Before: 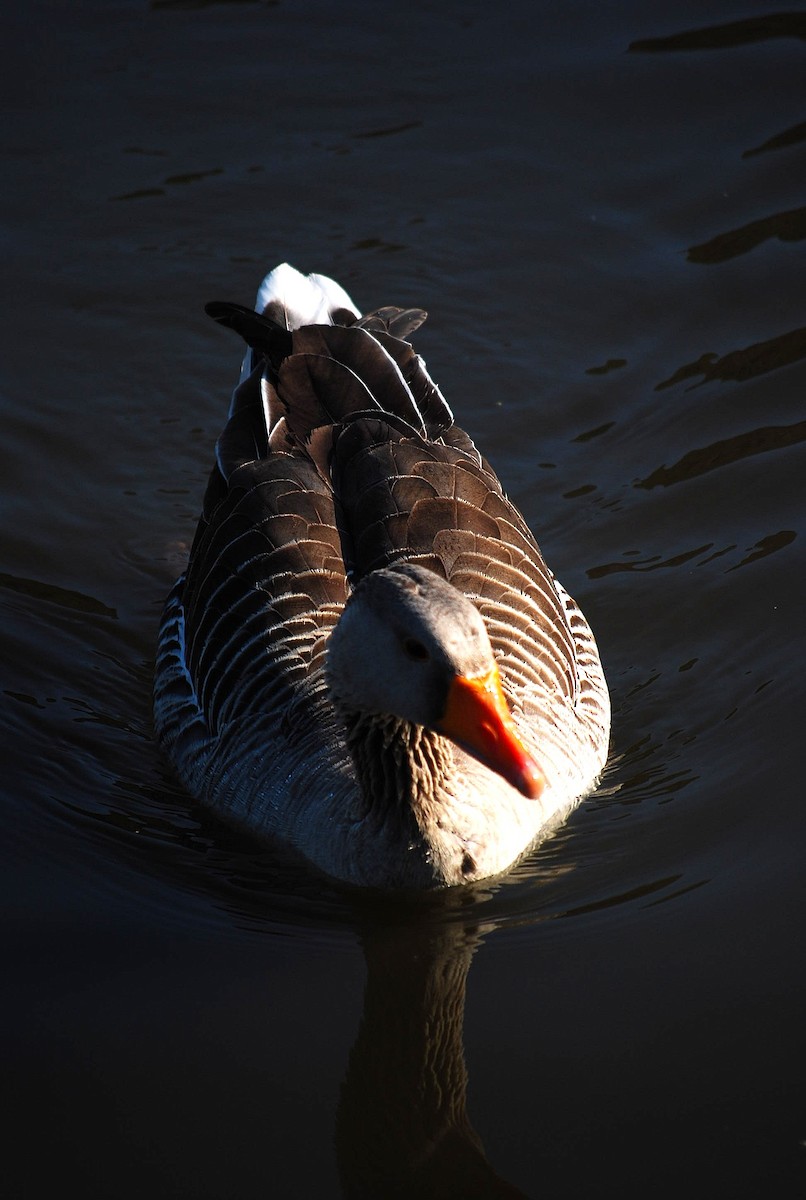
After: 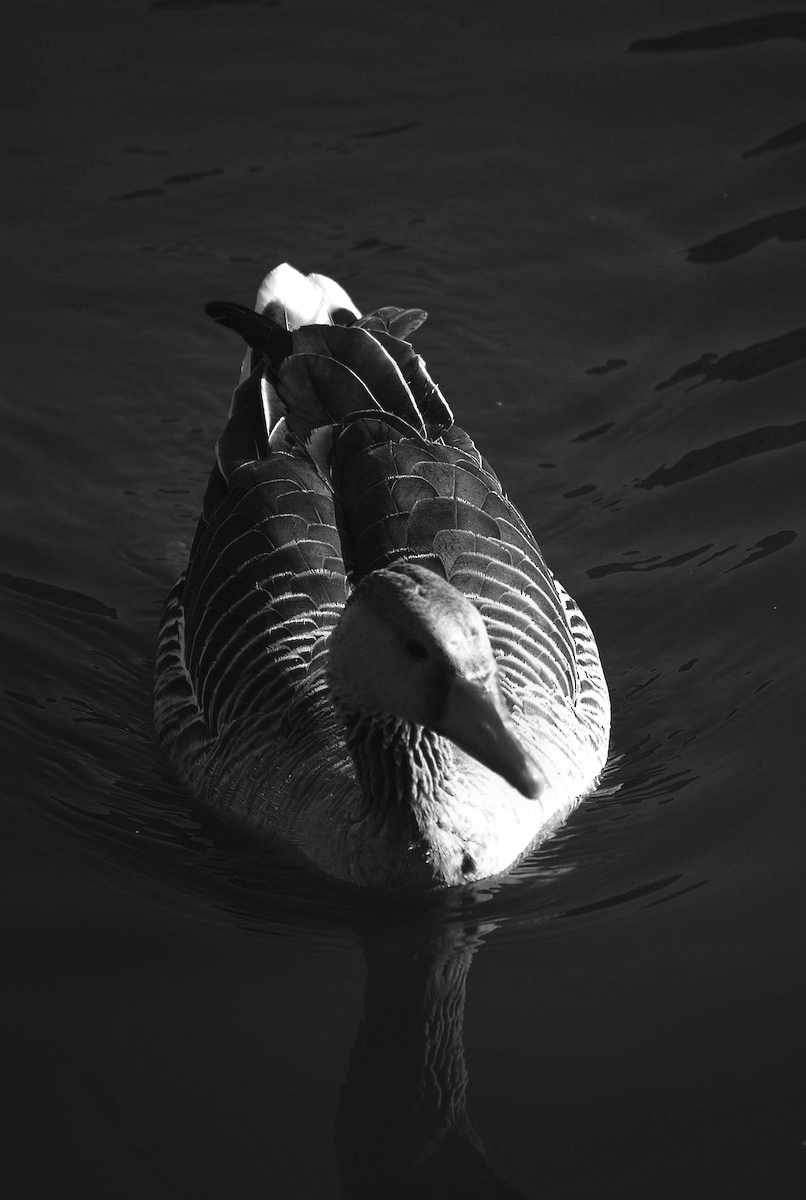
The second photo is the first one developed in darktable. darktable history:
monochrome: a -11.7, b 1.62, size 0.5, highlights 0.38
local contrast: mode bilateral grid, contrast 20, coarseness 50, detail 120%, midtone range 0.2
exposure: black level correction -0.005, exposure 0.054 EV, compensate highlight preservation false
